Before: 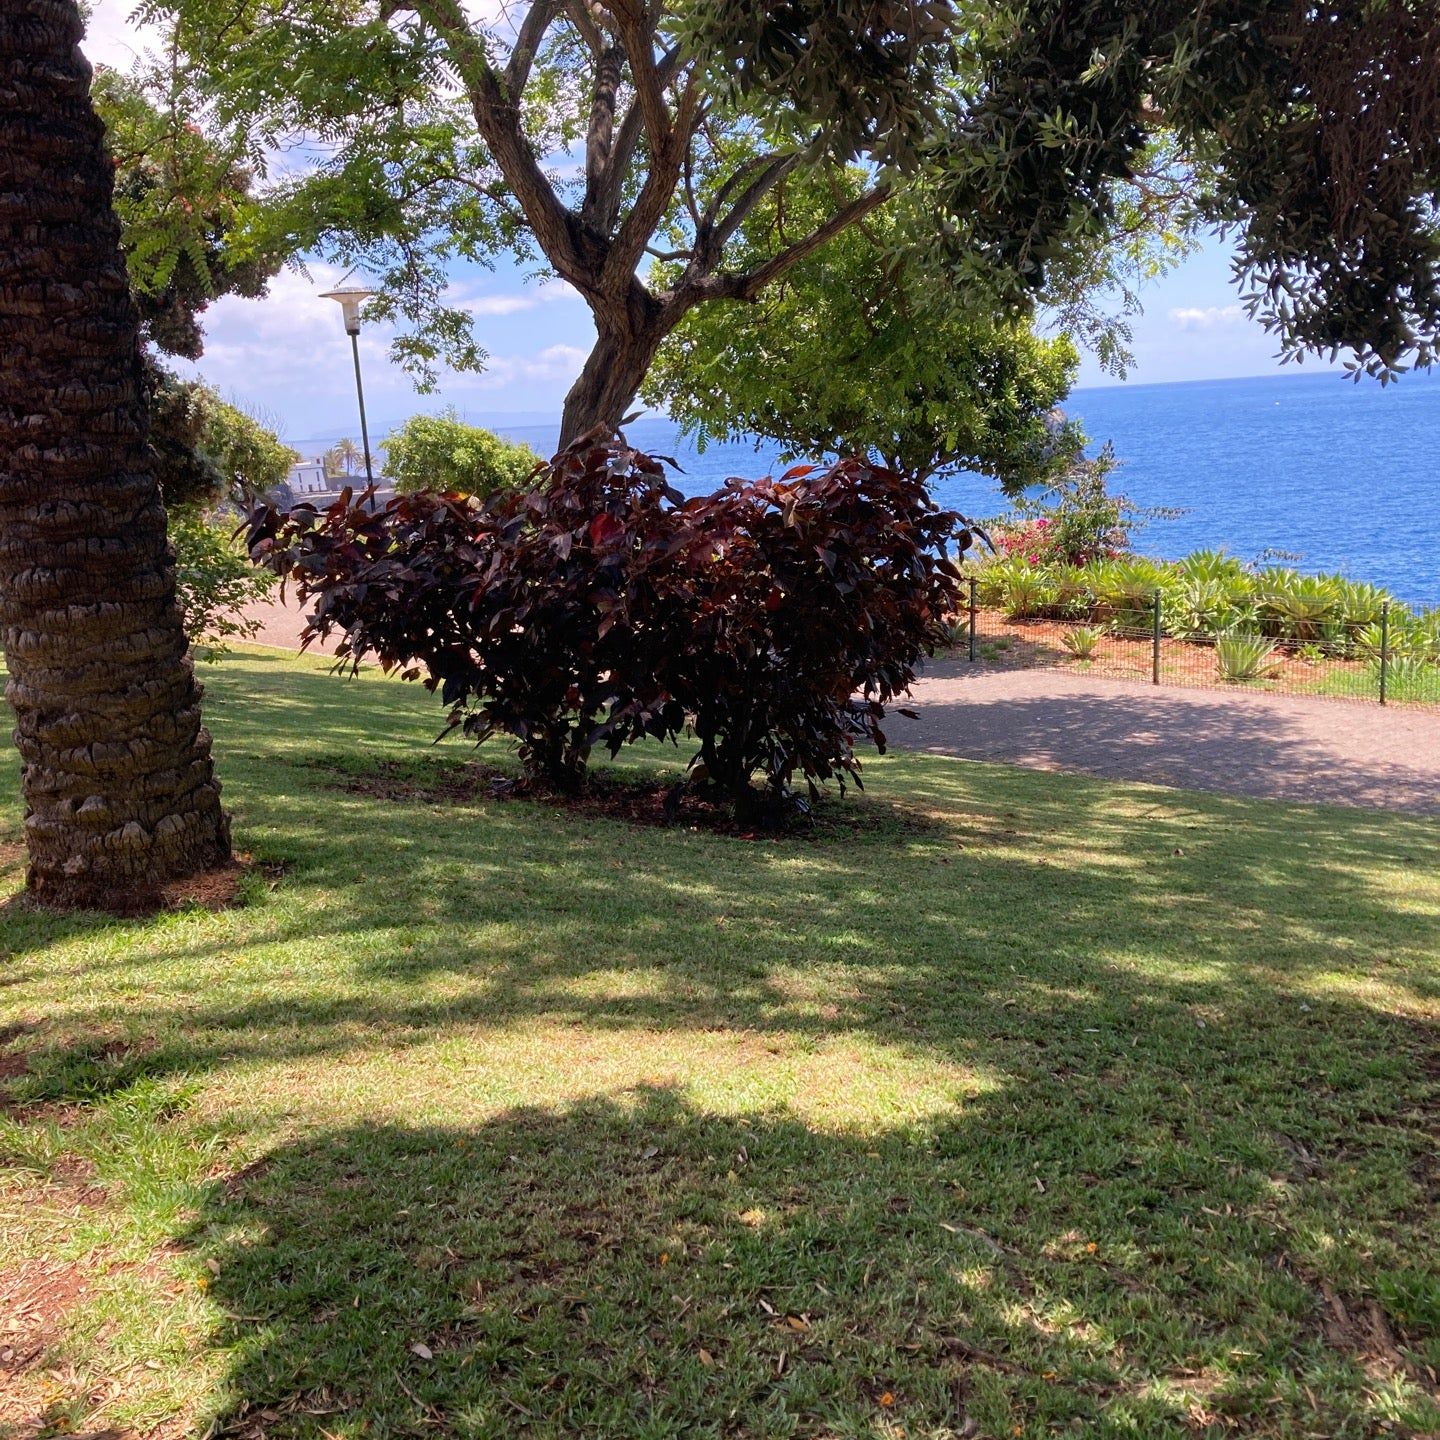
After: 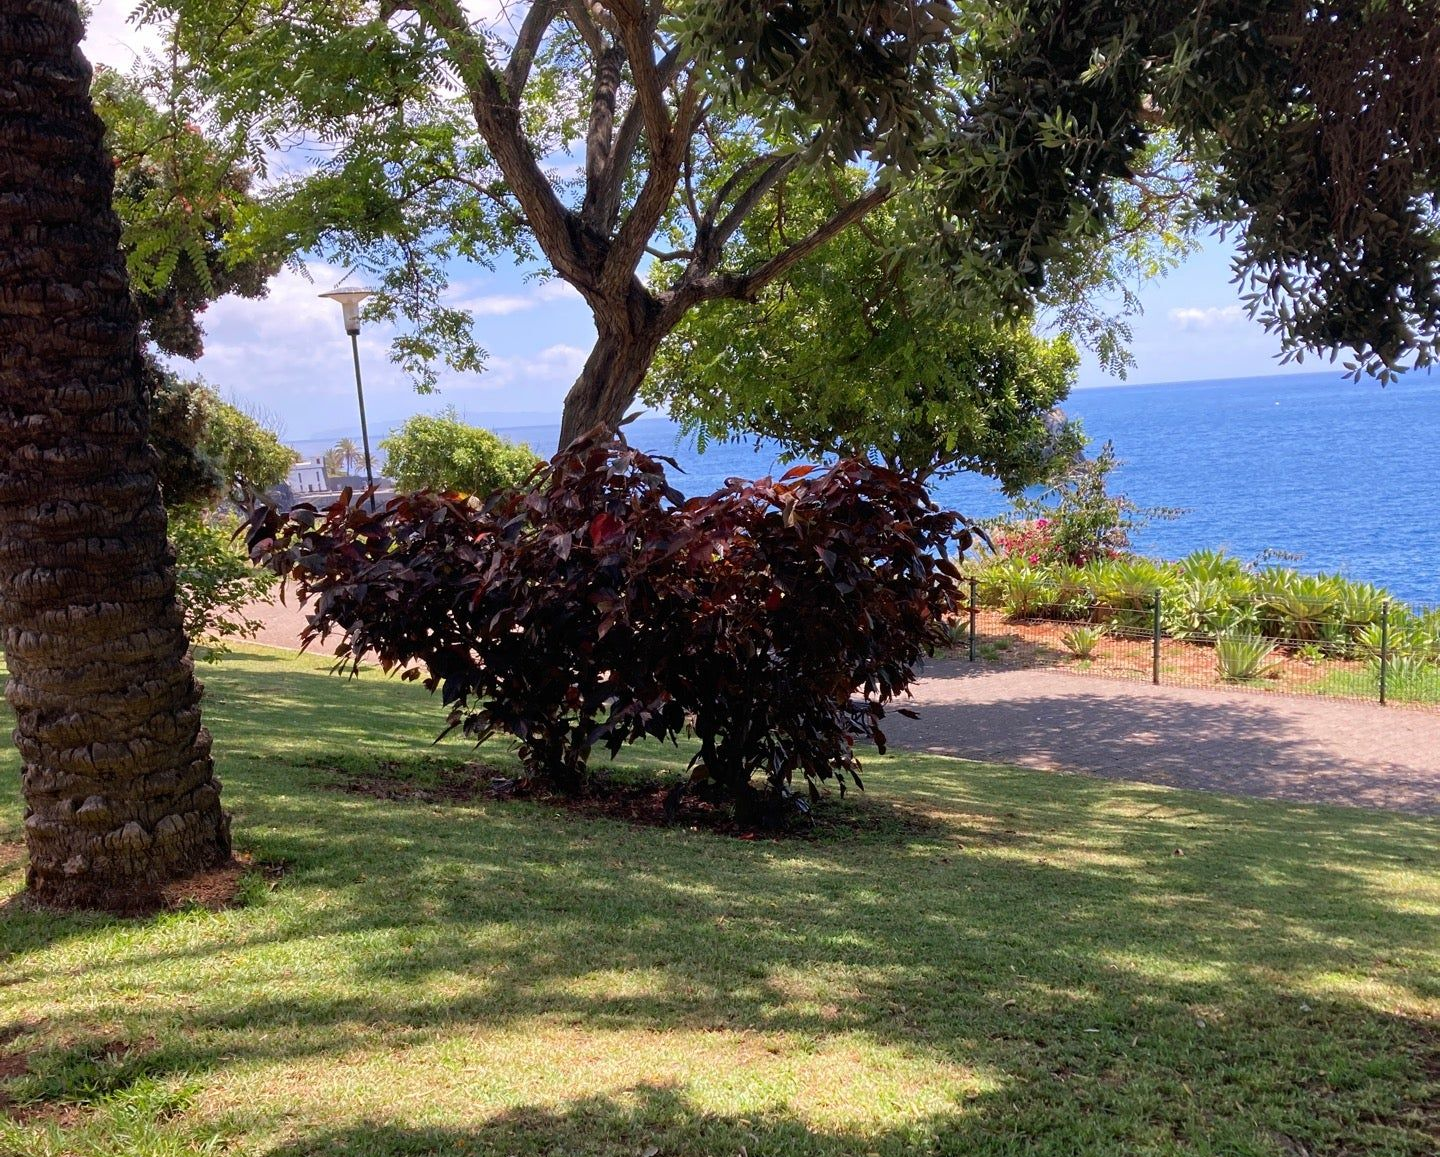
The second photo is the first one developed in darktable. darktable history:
crop: bottom 19.608%
